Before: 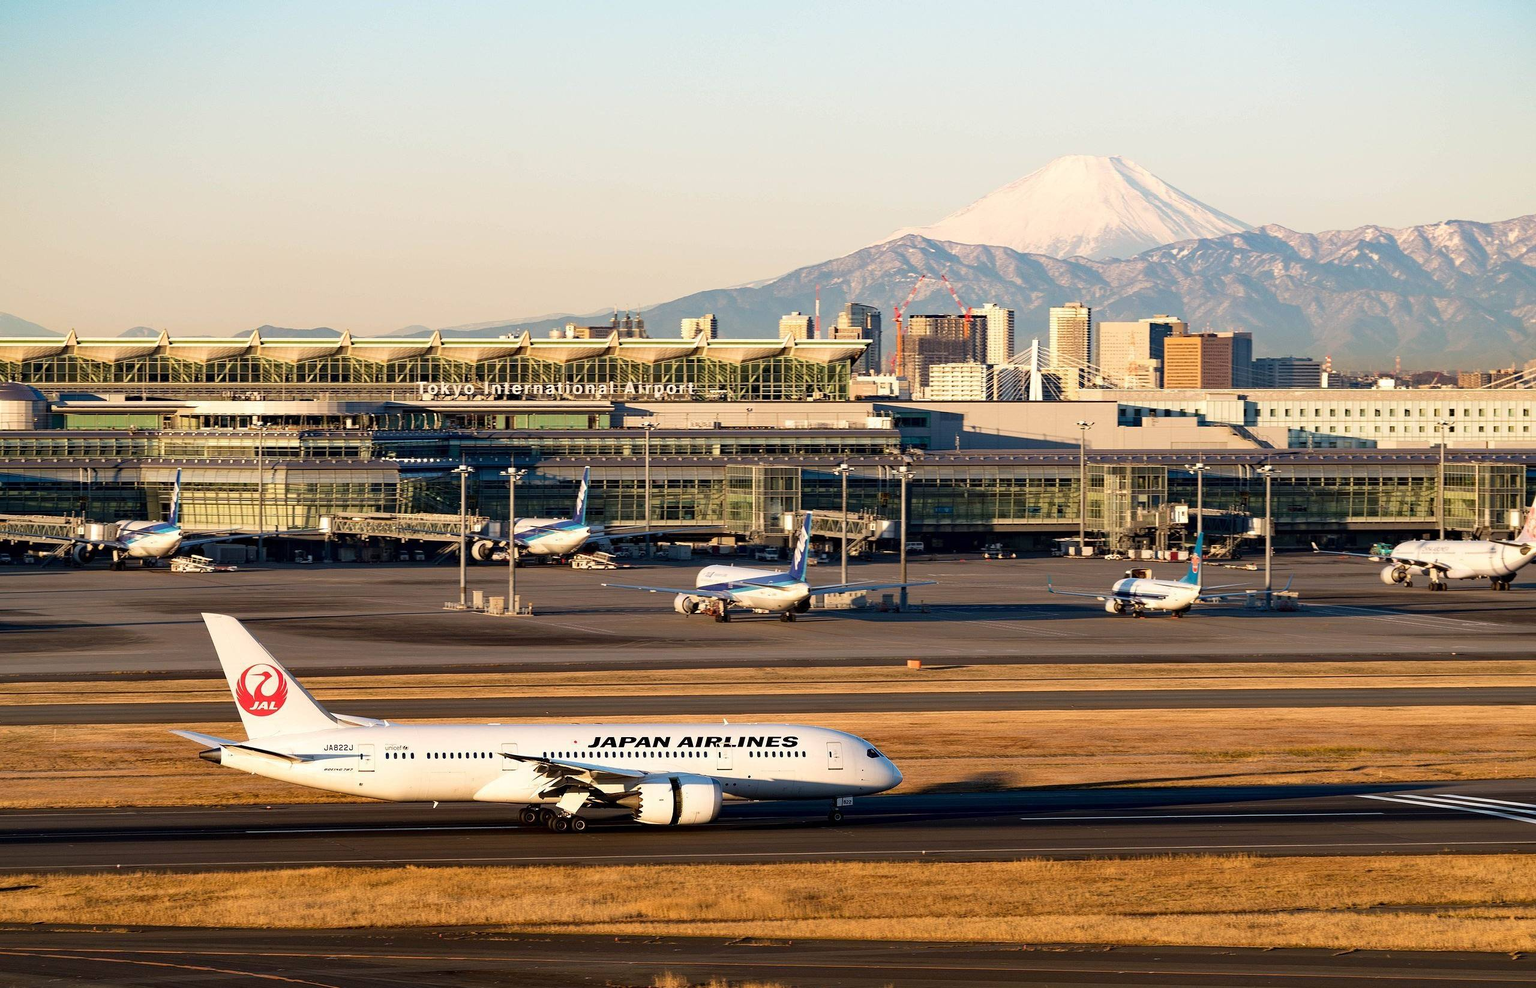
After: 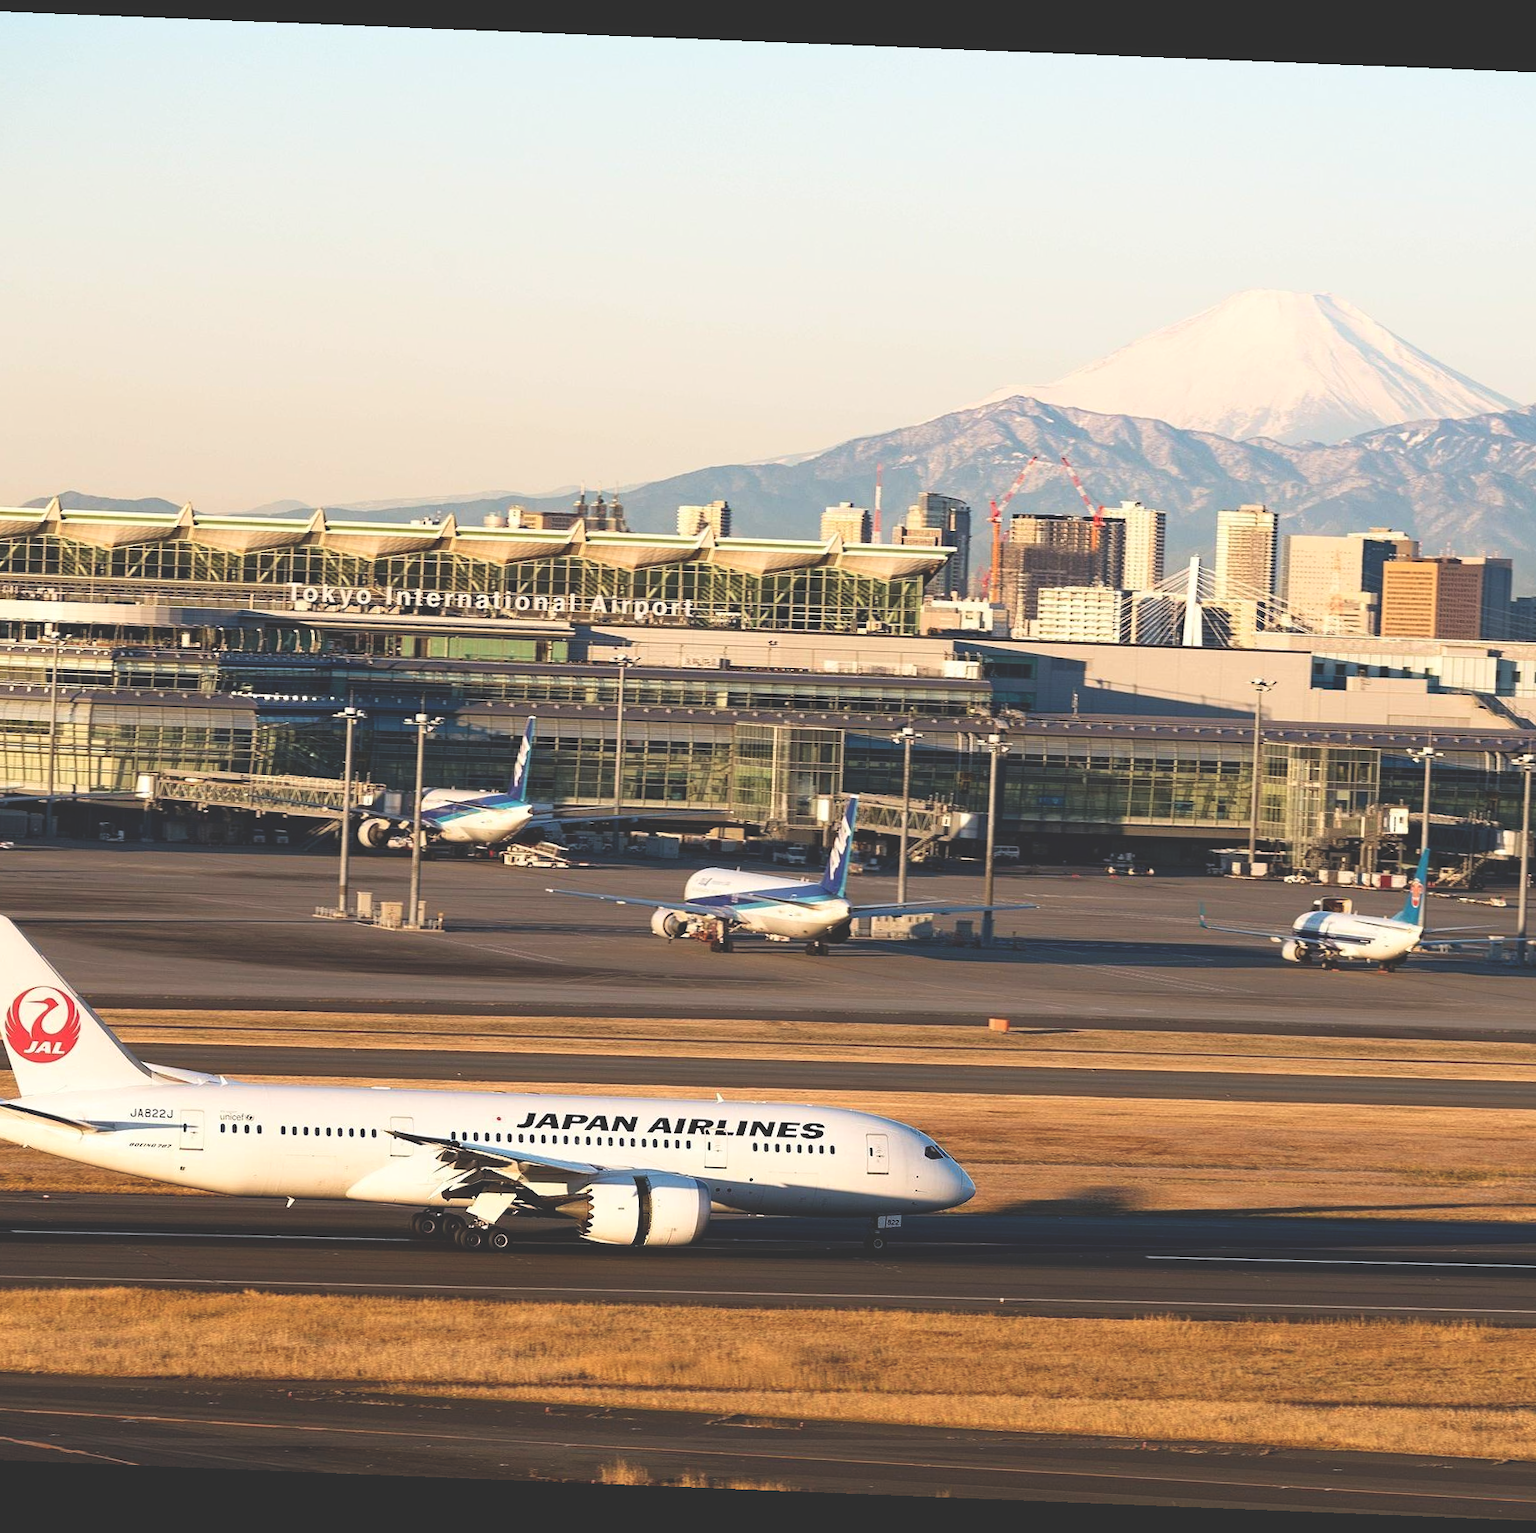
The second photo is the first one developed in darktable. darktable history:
rotate and perspective: rotation 2.27°, automatic cropping off
shadows and highlights: shadows 0, highlights 40
crop and rotate: left 15.546%, right 17.787%
exposure: black level correction -0.03, compensate highlight preservation false
tone equalizer: on, module defaults
